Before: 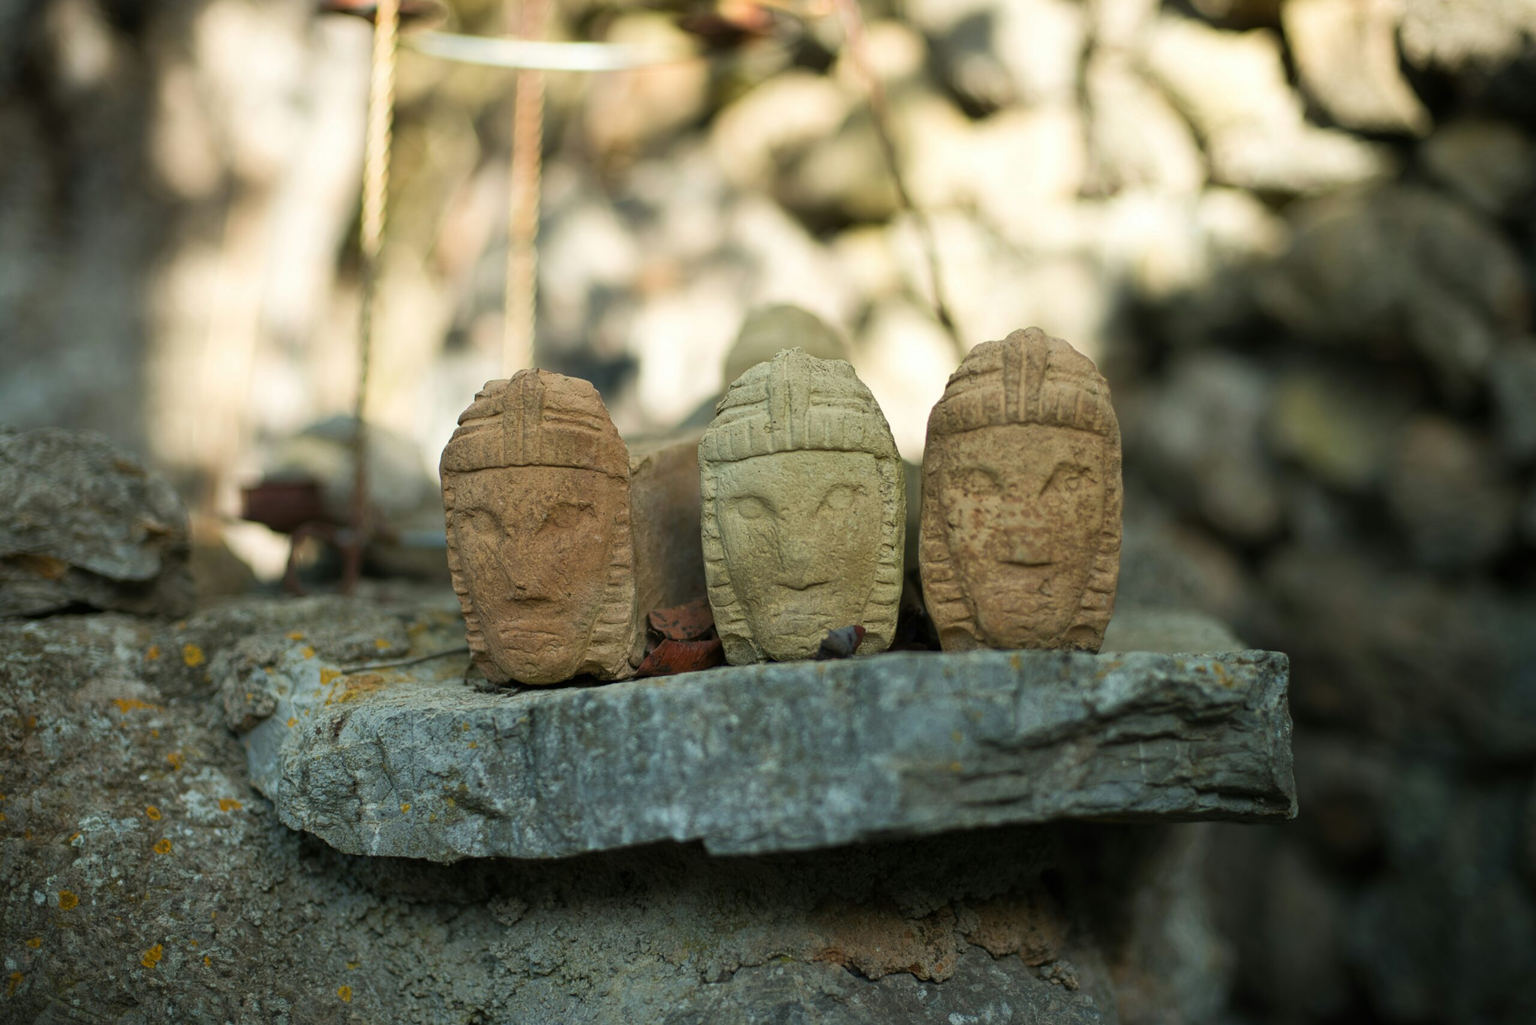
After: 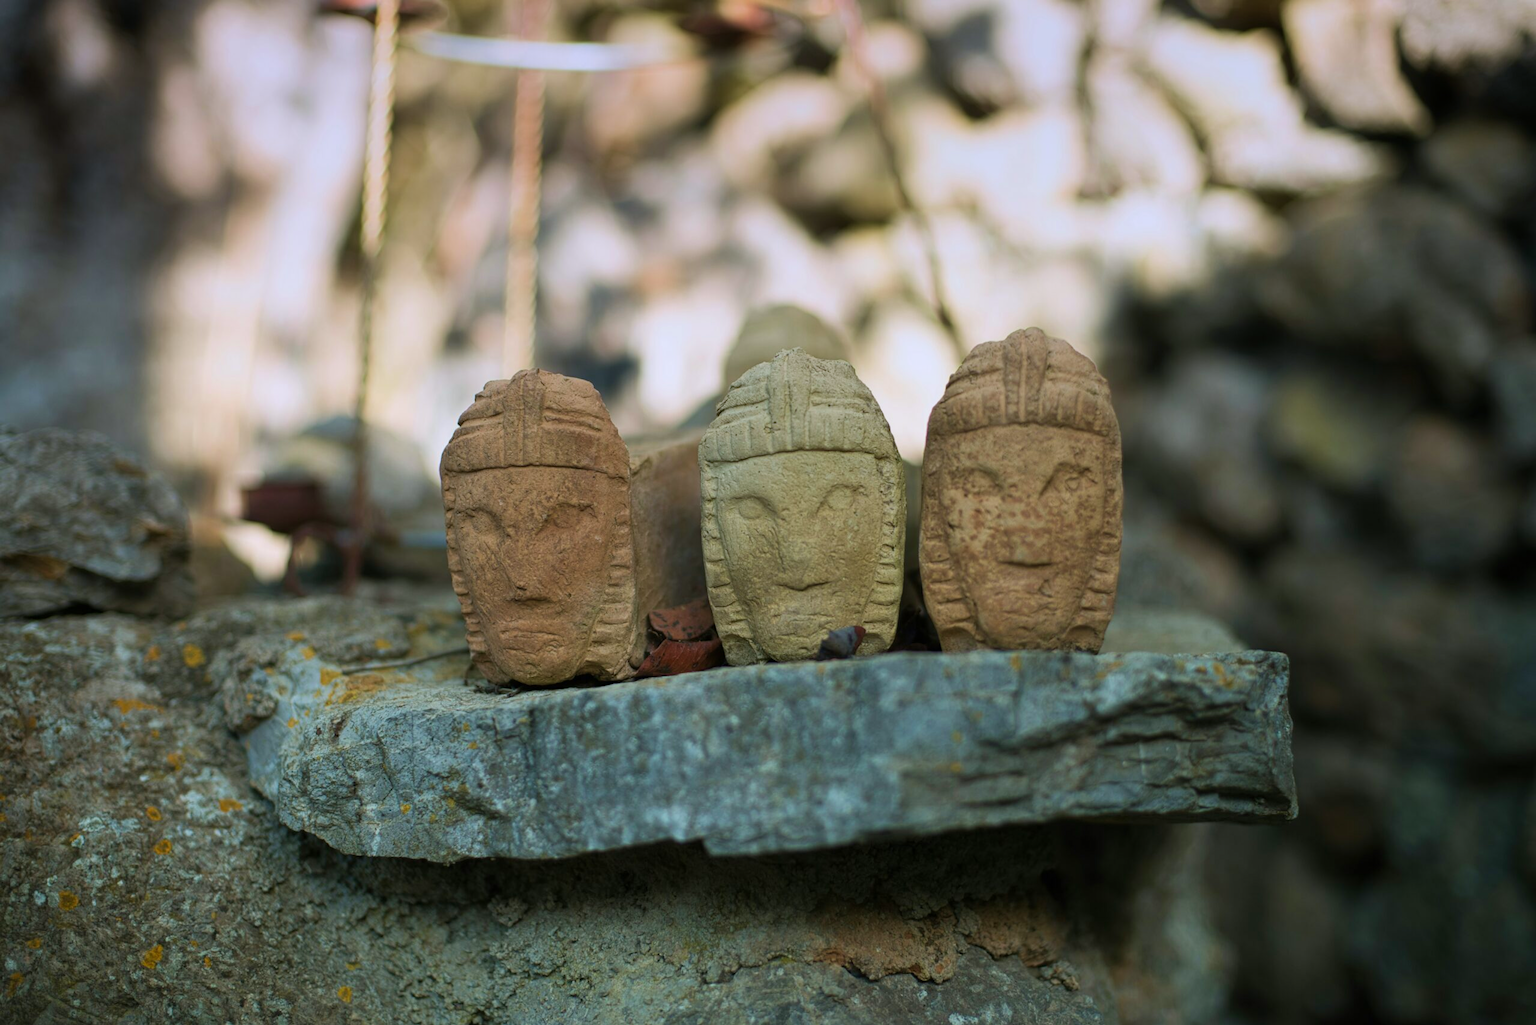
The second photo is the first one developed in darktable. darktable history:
exposure: exposure 0.2 EV, compensate highlight preservation false
graduated density: hue 238.83°, saturation 50%
velvia: on, module defaults
